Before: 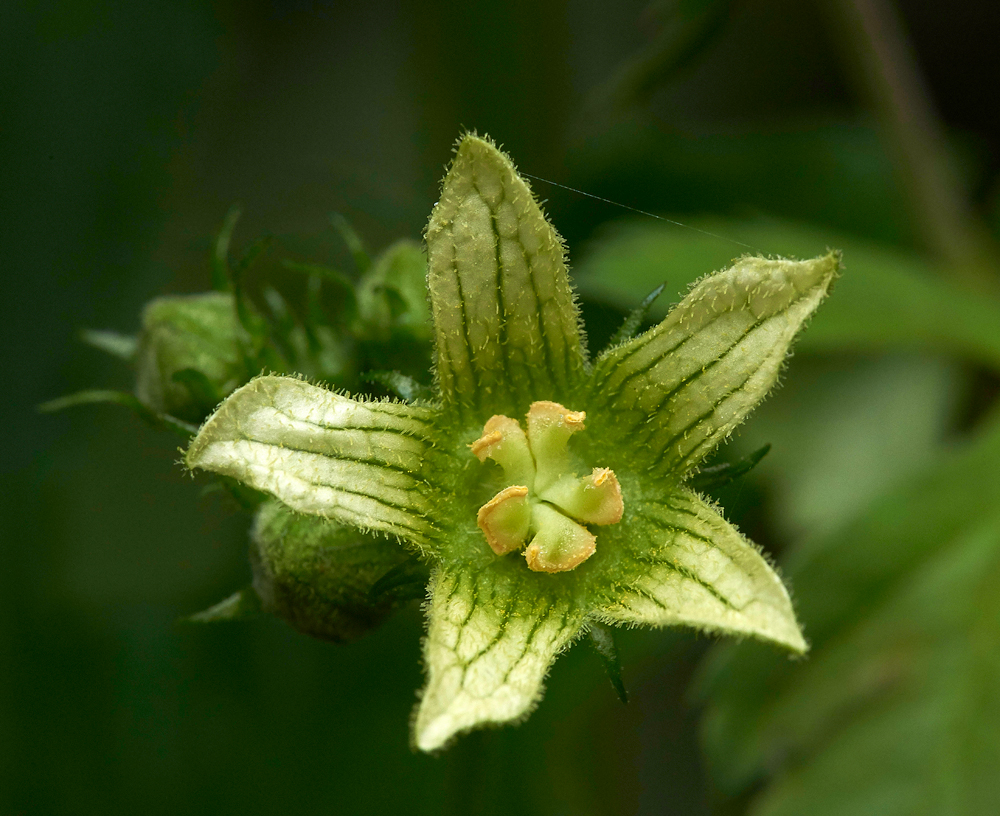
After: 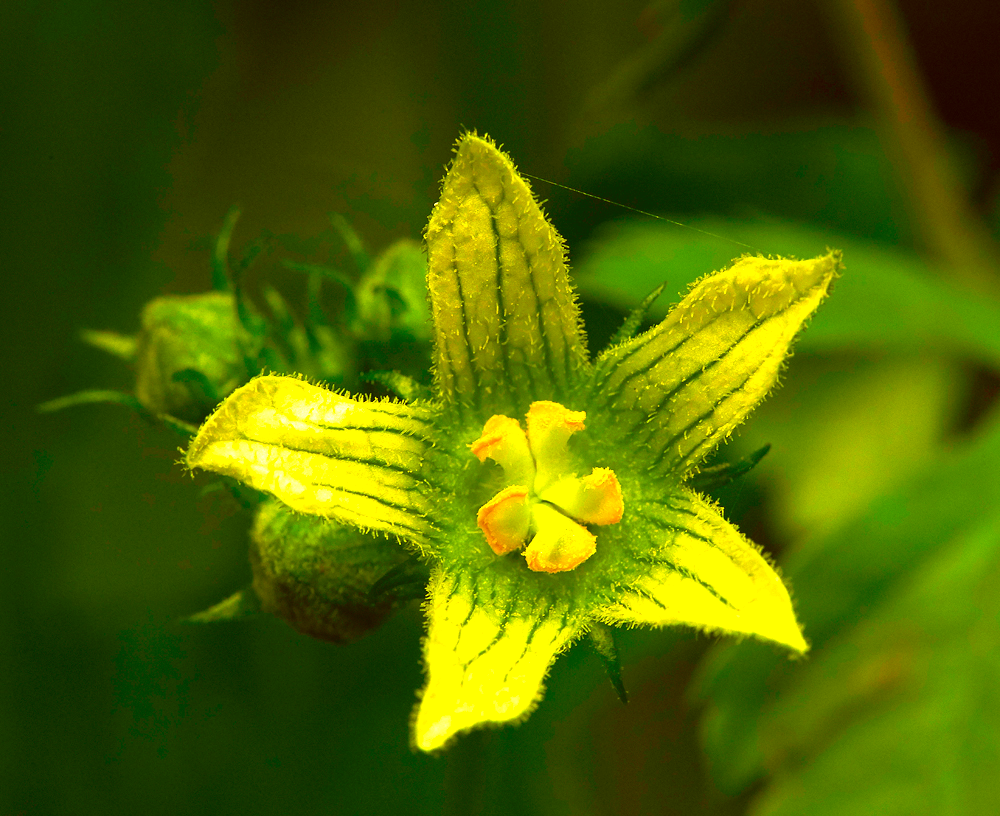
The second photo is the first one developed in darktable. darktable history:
color correction: highlights a* 10.44, highlights b* 30.04, shadows a* 2.73, shadows b* 17.51, saturation 1.72
levels: levels [0, 0.394, 0.787]
